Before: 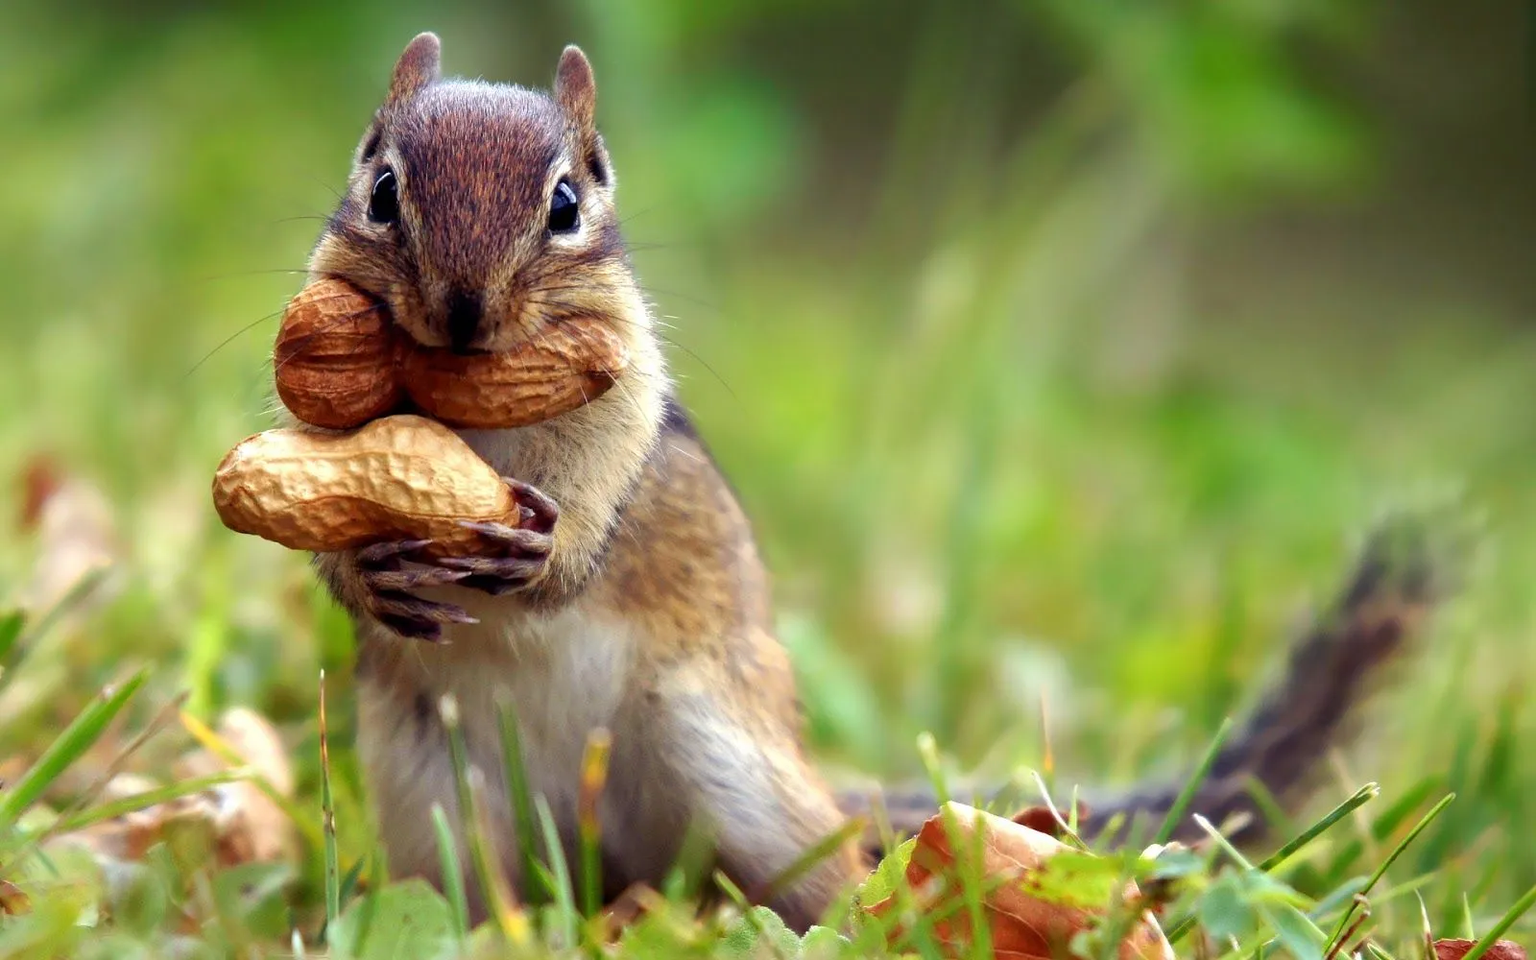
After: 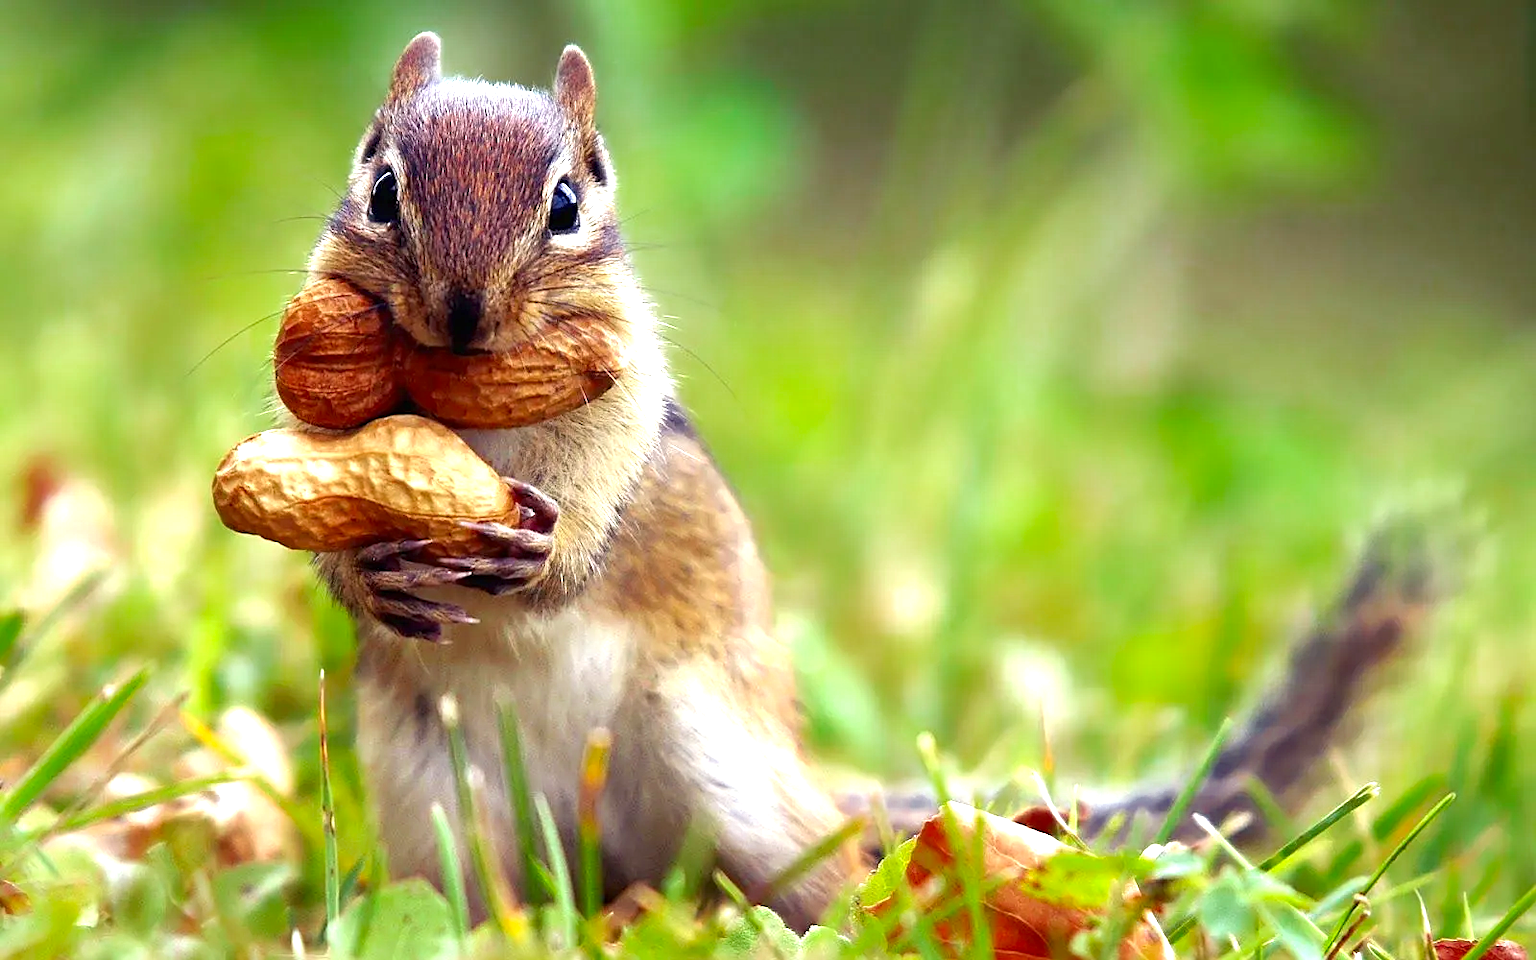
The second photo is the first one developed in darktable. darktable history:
sharpen: on, module defaults
exposure: black level correction 0, exposure 1.188 EV, compensate exposure bias true, compensate highlight preservation false
color zones: curves: ch0 [(0.27, 0.396) (0.563, 0.504) (0.75, 0.5) (0.787, 0.307)]
